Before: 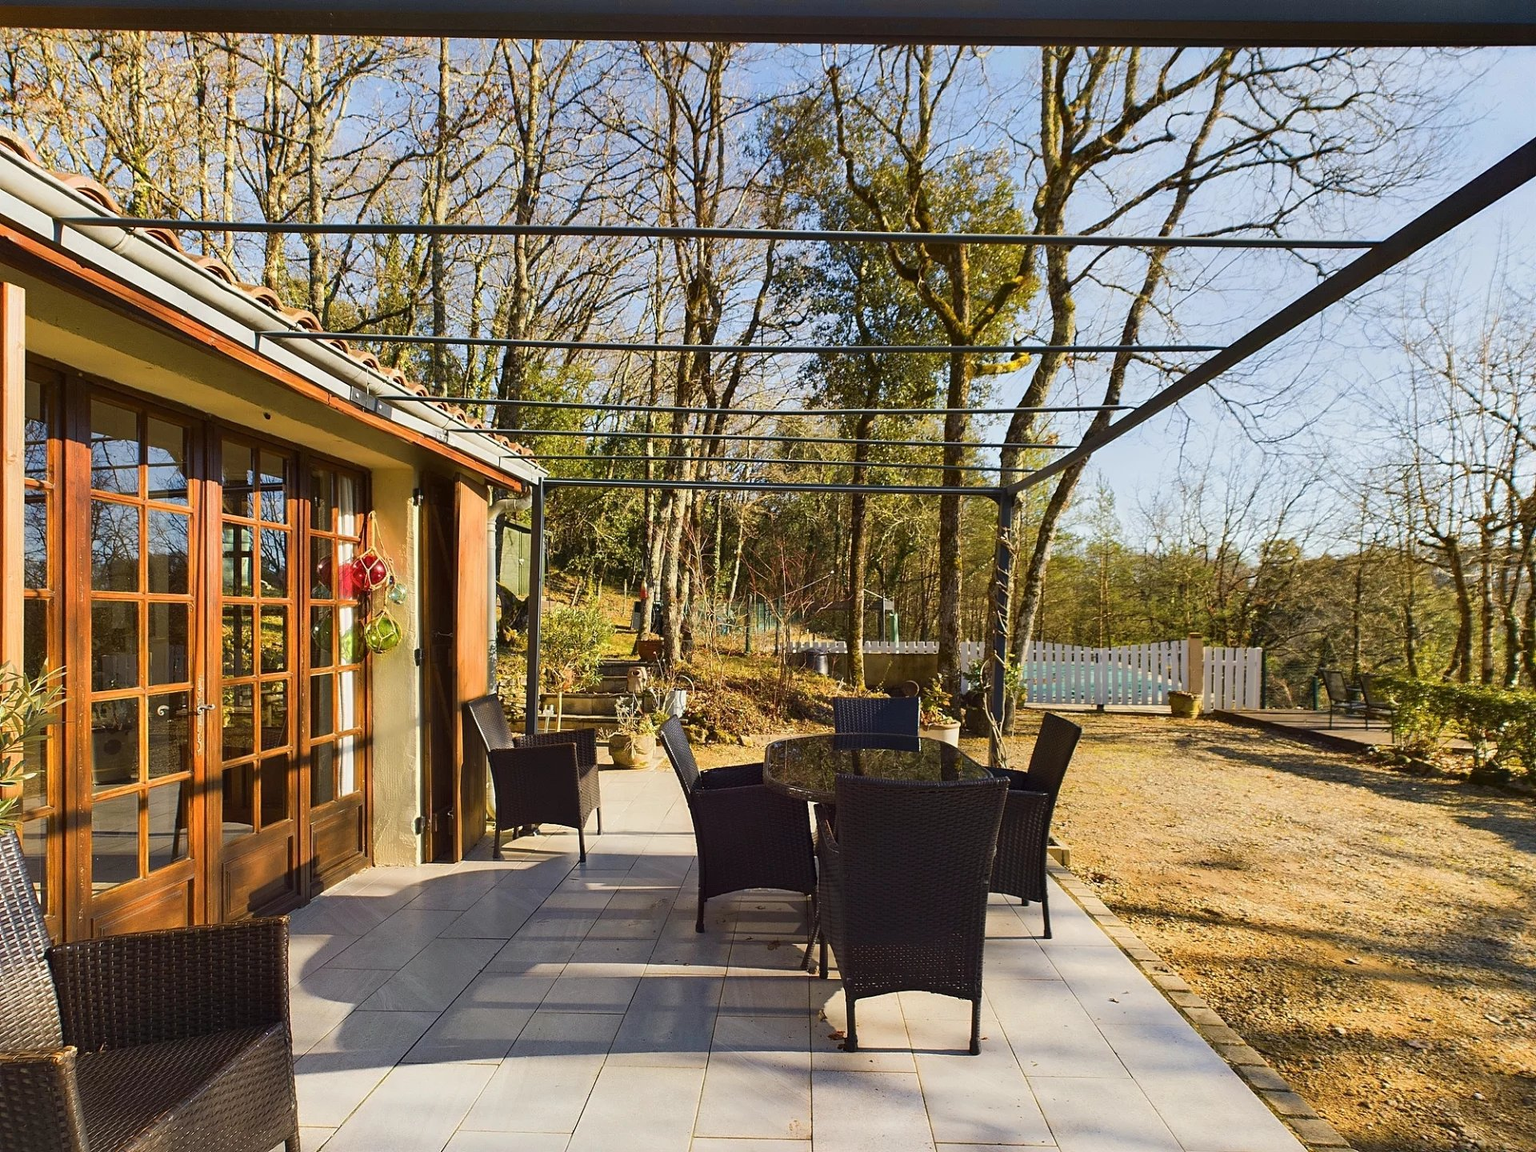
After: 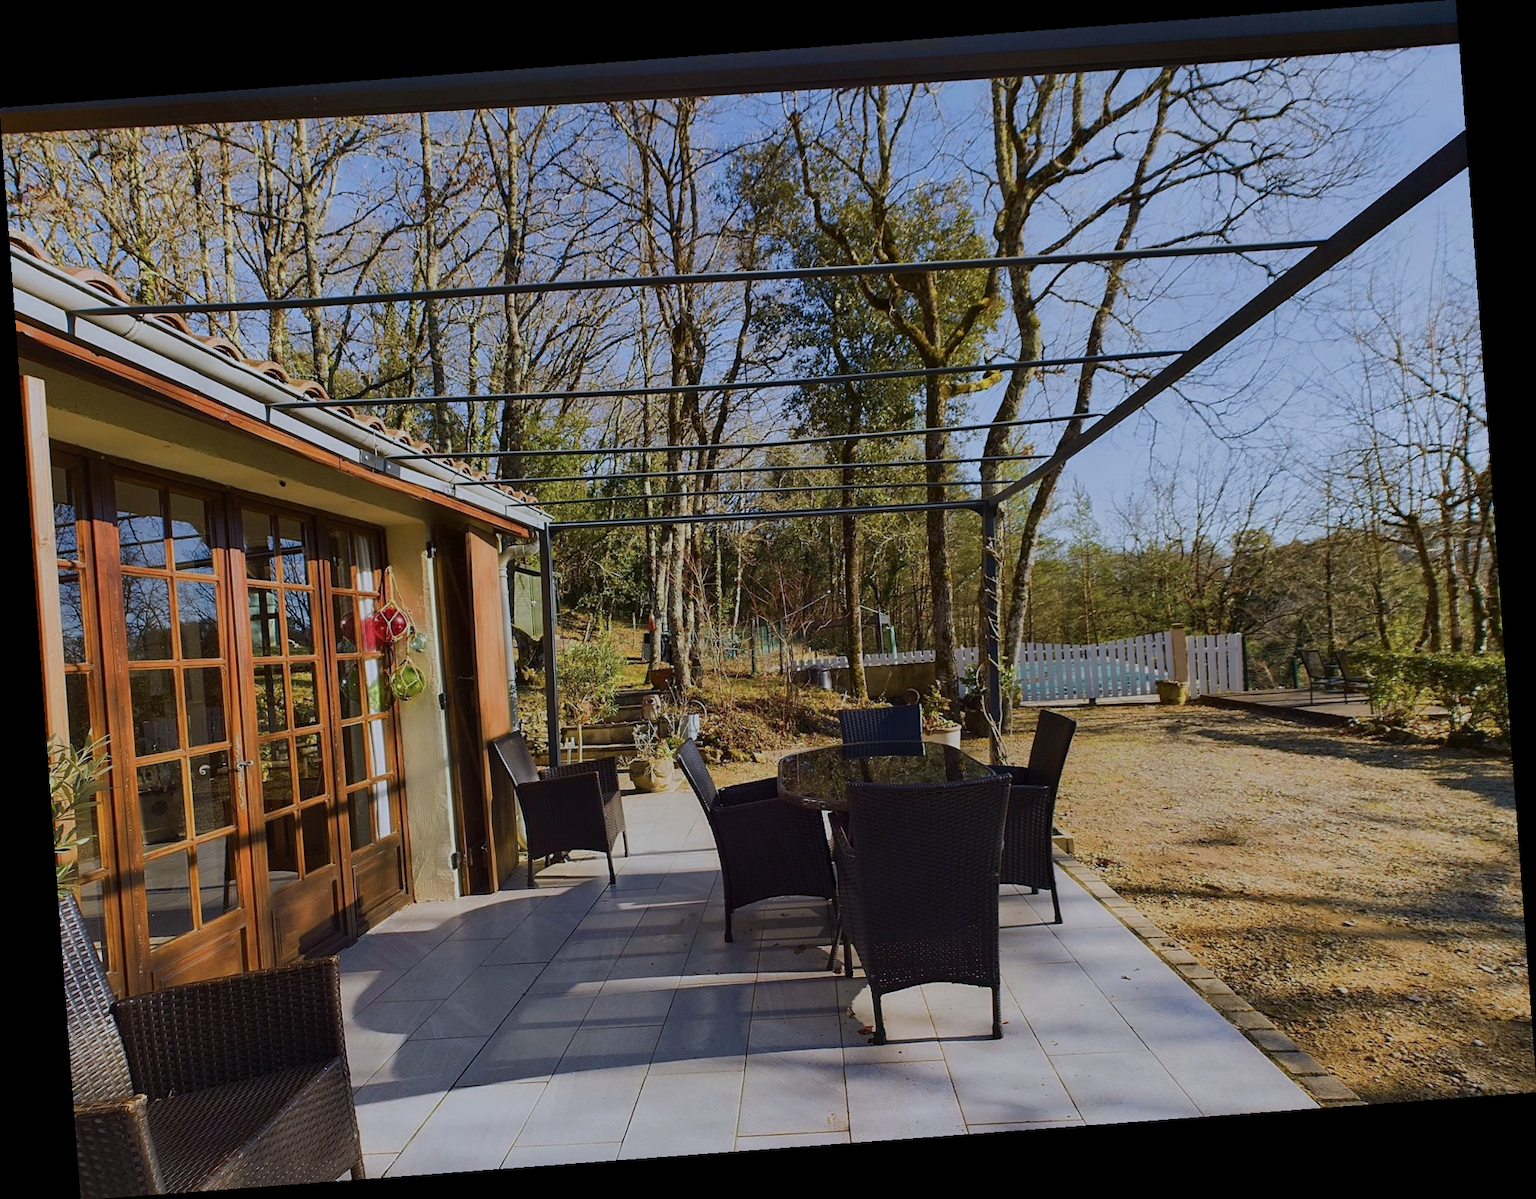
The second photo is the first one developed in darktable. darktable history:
base curve: curves: ch0 [(0, 0) (0.297, 0.298) (1, 1)], preserve colors none
exposure: black level correction 0, exposure -0.766 EV, compensate highlight preservation false
rotate and perspective: rotation -4.25°, automatic cropping off
color calibration: illuminant as shot in camera, x 0.37, y 0.382, temperature 4313.32 K
